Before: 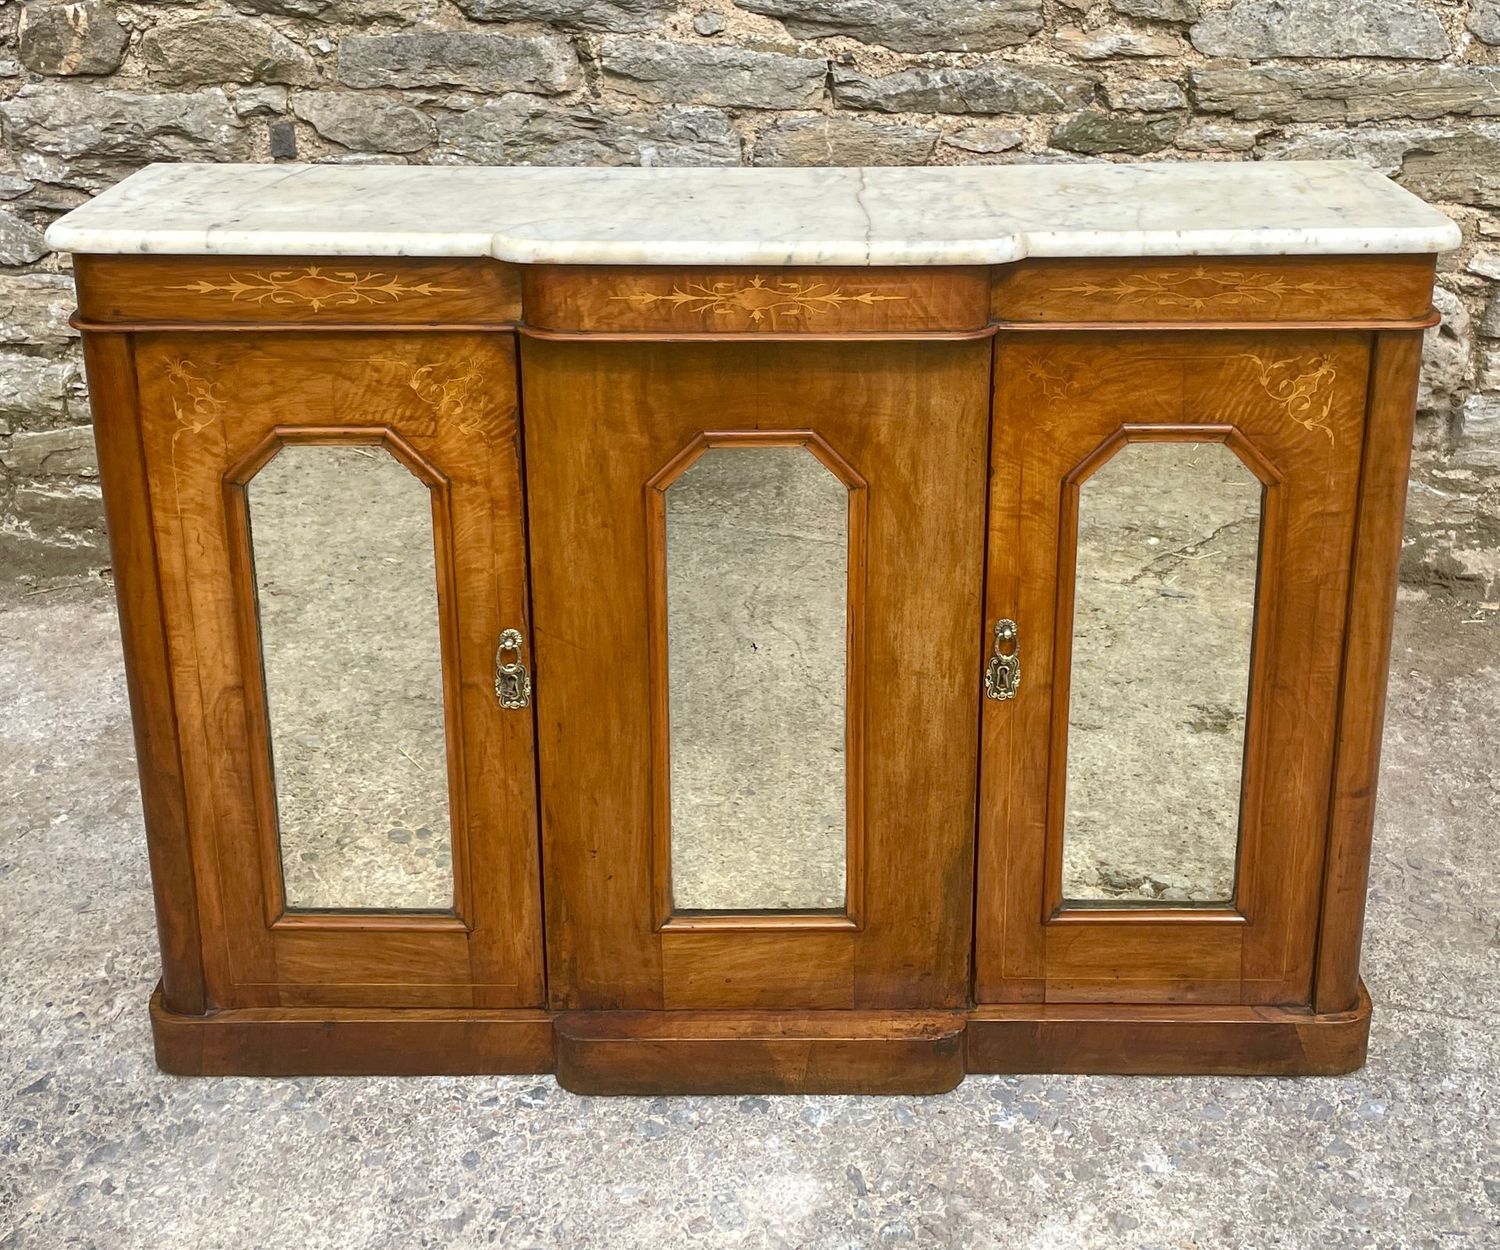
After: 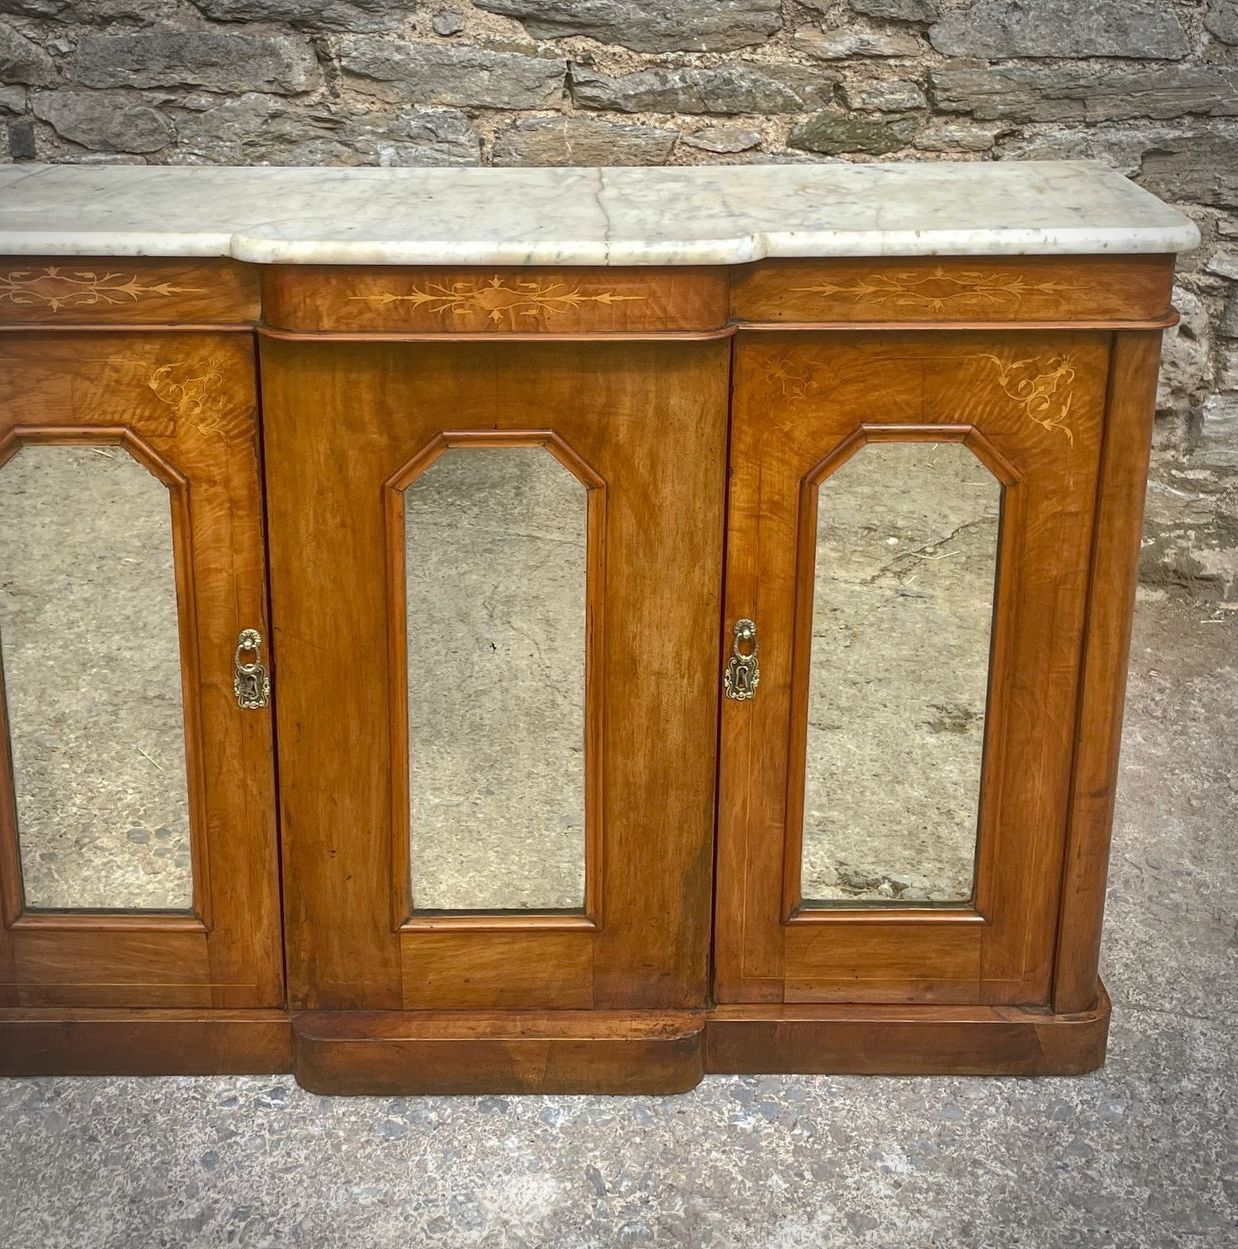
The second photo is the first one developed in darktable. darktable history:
vignetting: dithering 16-bit output, unbound false
shadows and highlights: on, module defaults
crop: left 17.434%, bottom 0.029%
